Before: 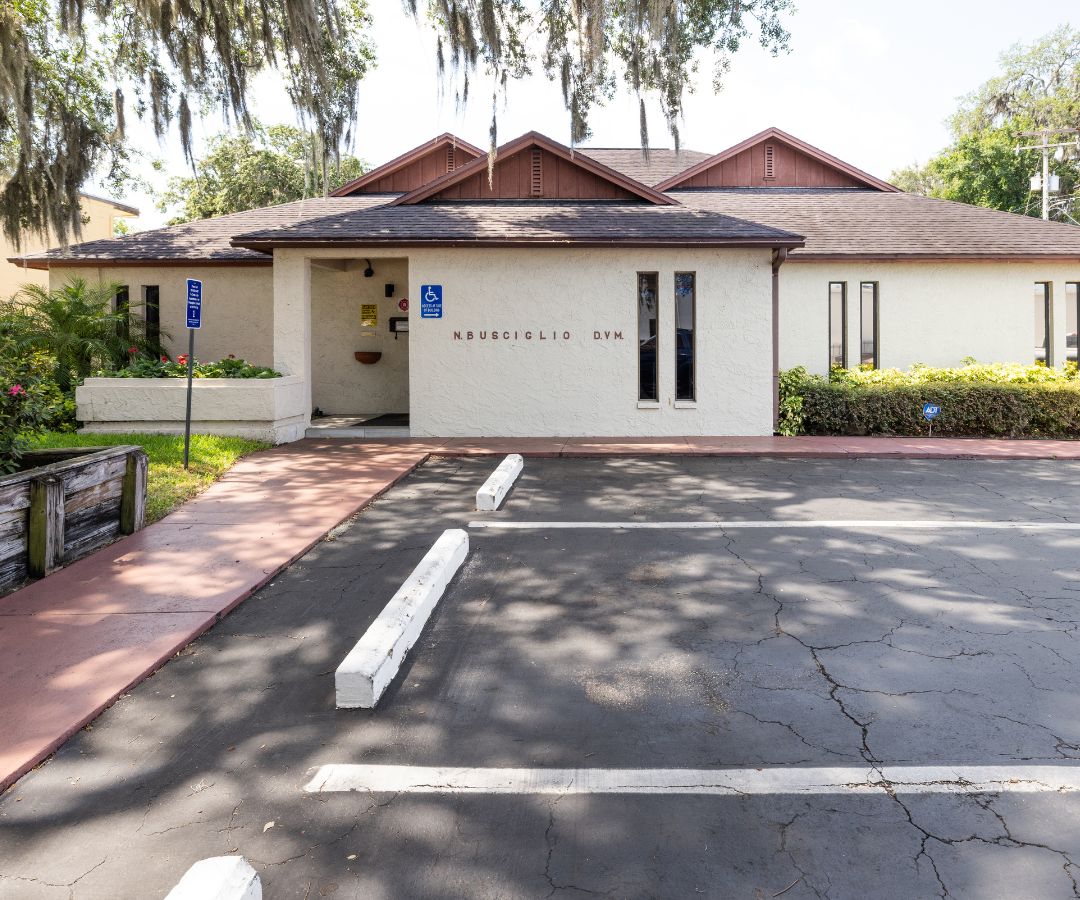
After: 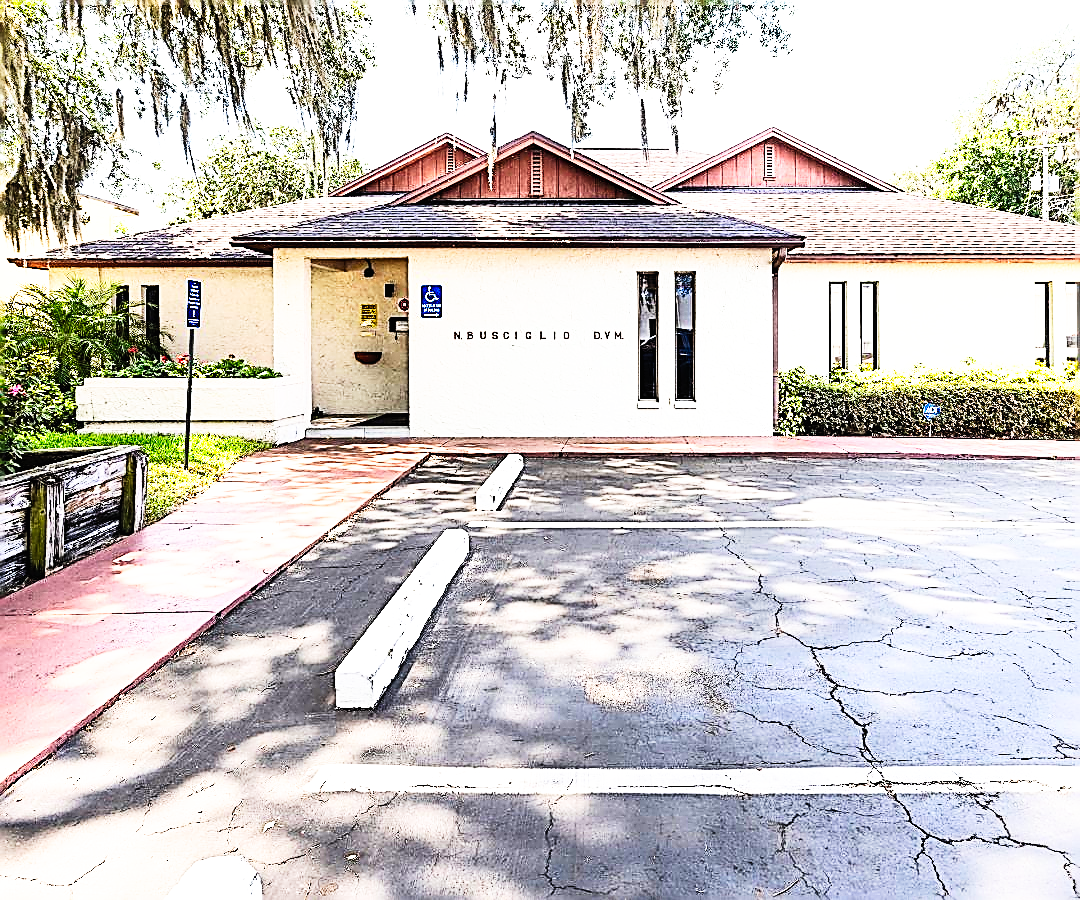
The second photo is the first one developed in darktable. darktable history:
base curve: curves: ch0 [(0, 0) (0.007, 0.004) (0.027, 0.03) (0.046, 0.07) (0.207, 0.54) (0.442, 0.872) (0.673, 0.972) (1, 1)], preserve colors none
tone equalizer: -8 EV -0.417 EV, -7 EV -0.389 EV, -6 EV -0.333 EV, -5 EV -0.222 EV, -3 EV 0.222 EV, -2 EV 0.333 EV, -1 EV 0.389 EV, +0 EV 0.417 EV, edges refinement/feathering 500, mask exposure compensation -1.57 EV, preserve details no
sharpen: amount 1.861
contrast brightness saturation: contrast 0.2, brightness 0.16, saturation 0.22
